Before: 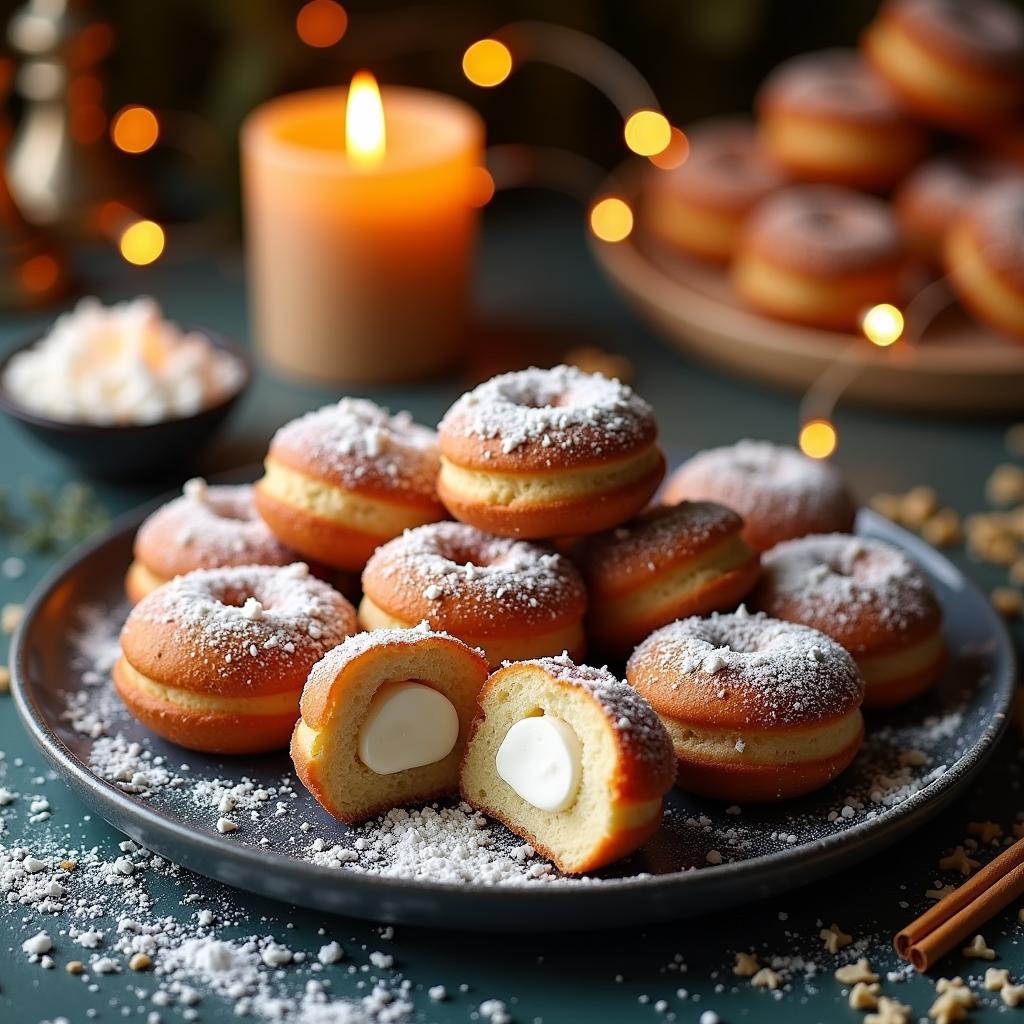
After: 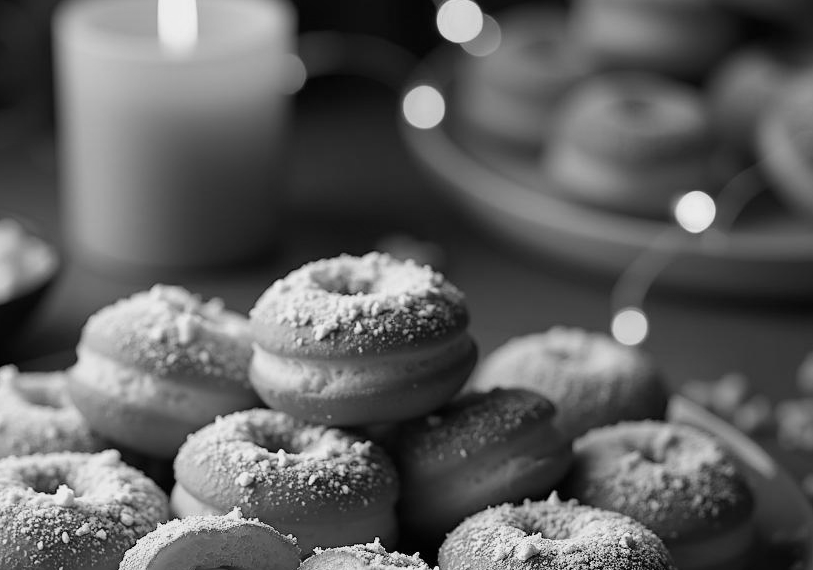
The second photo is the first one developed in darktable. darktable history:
crop: left 18.38%, top 11.092%, right 2.134%, bottom 33.217%
monochrome: a -92.57, b 58.91
